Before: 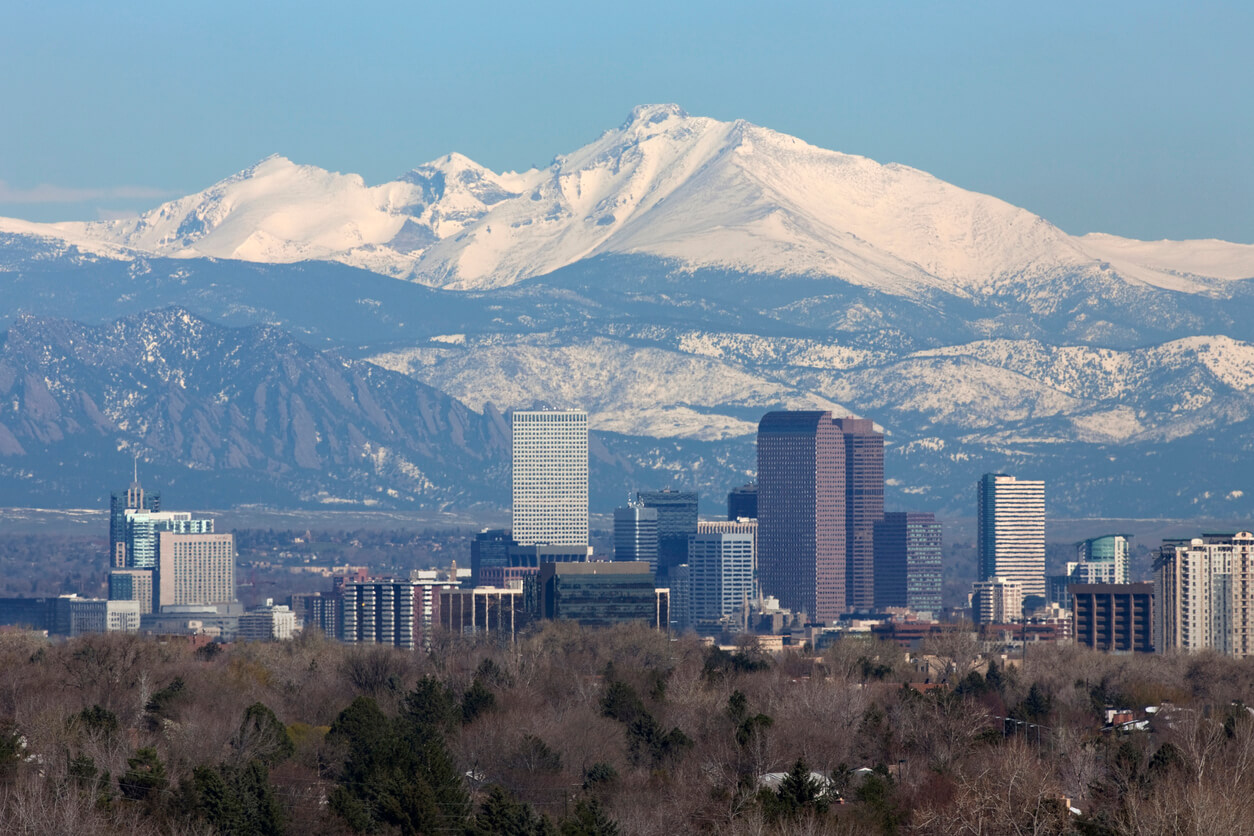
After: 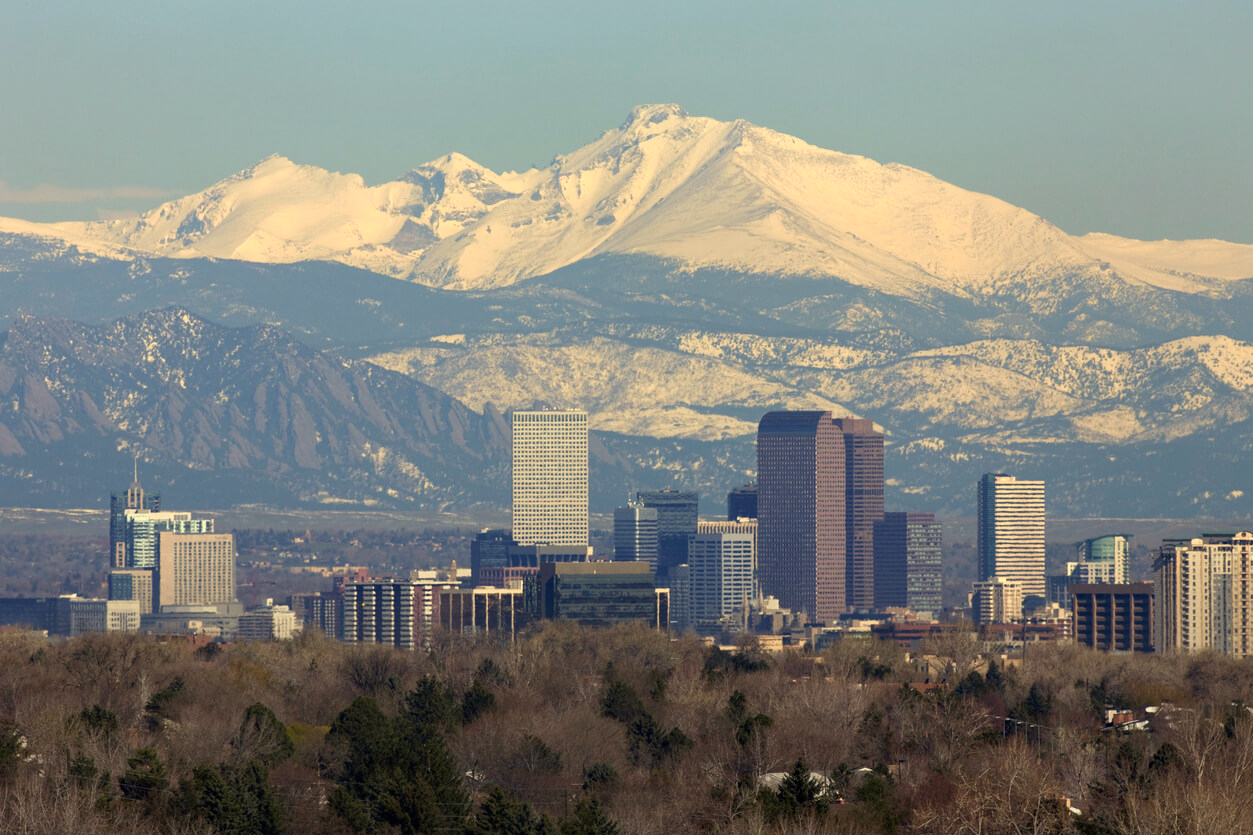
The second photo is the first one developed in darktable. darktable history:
color correction: highlights a* 2.59, highlights b* 23.25
